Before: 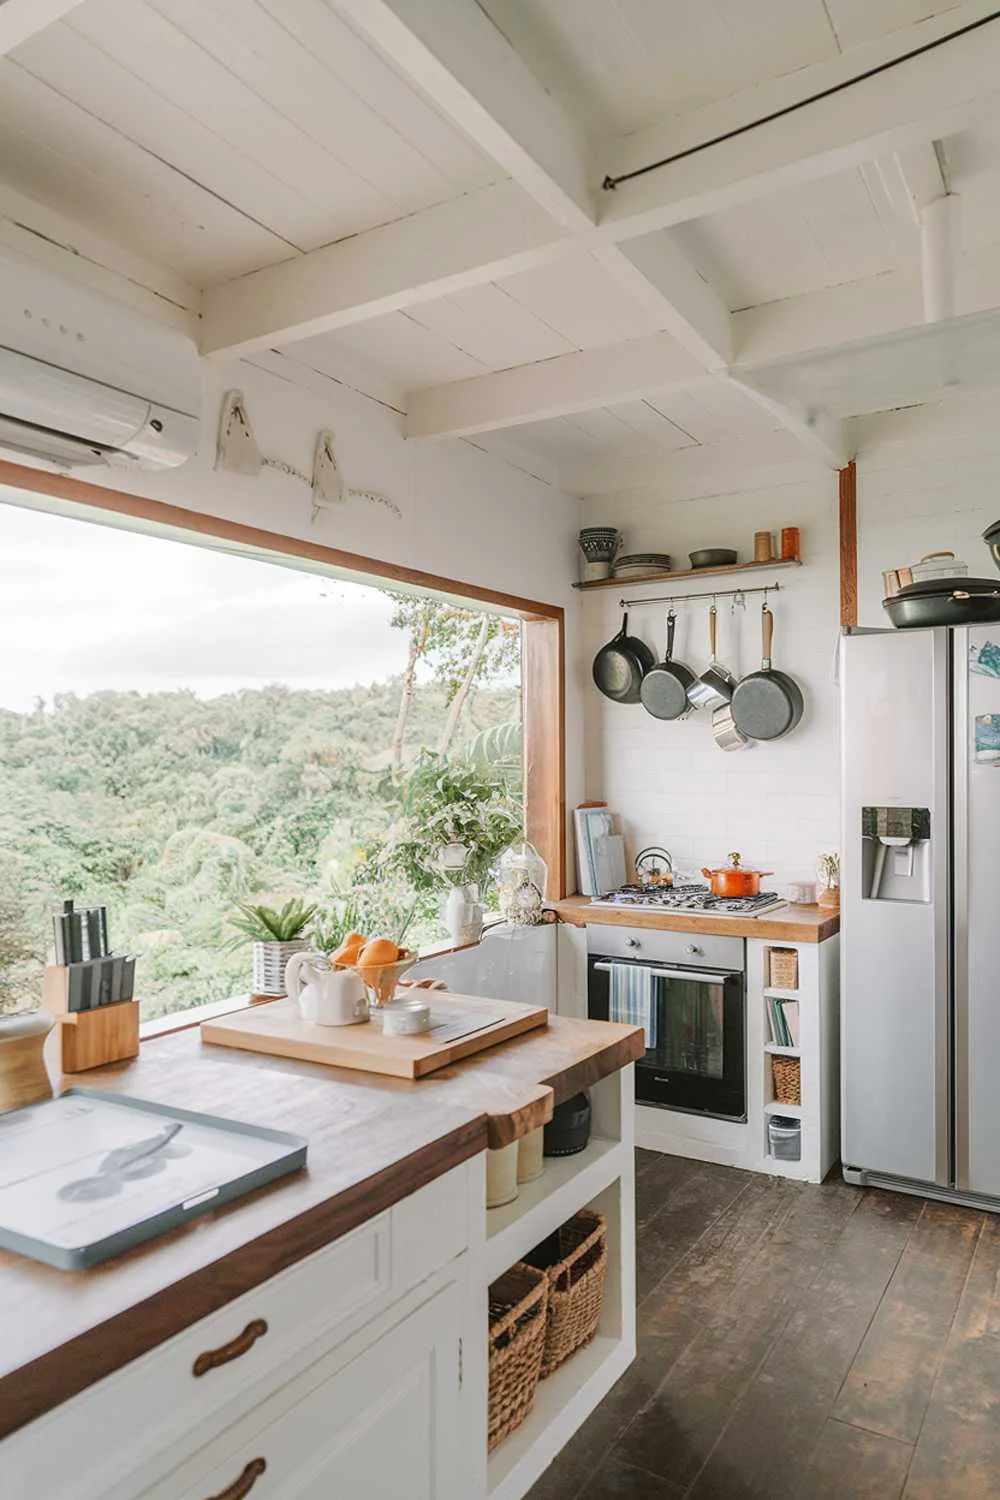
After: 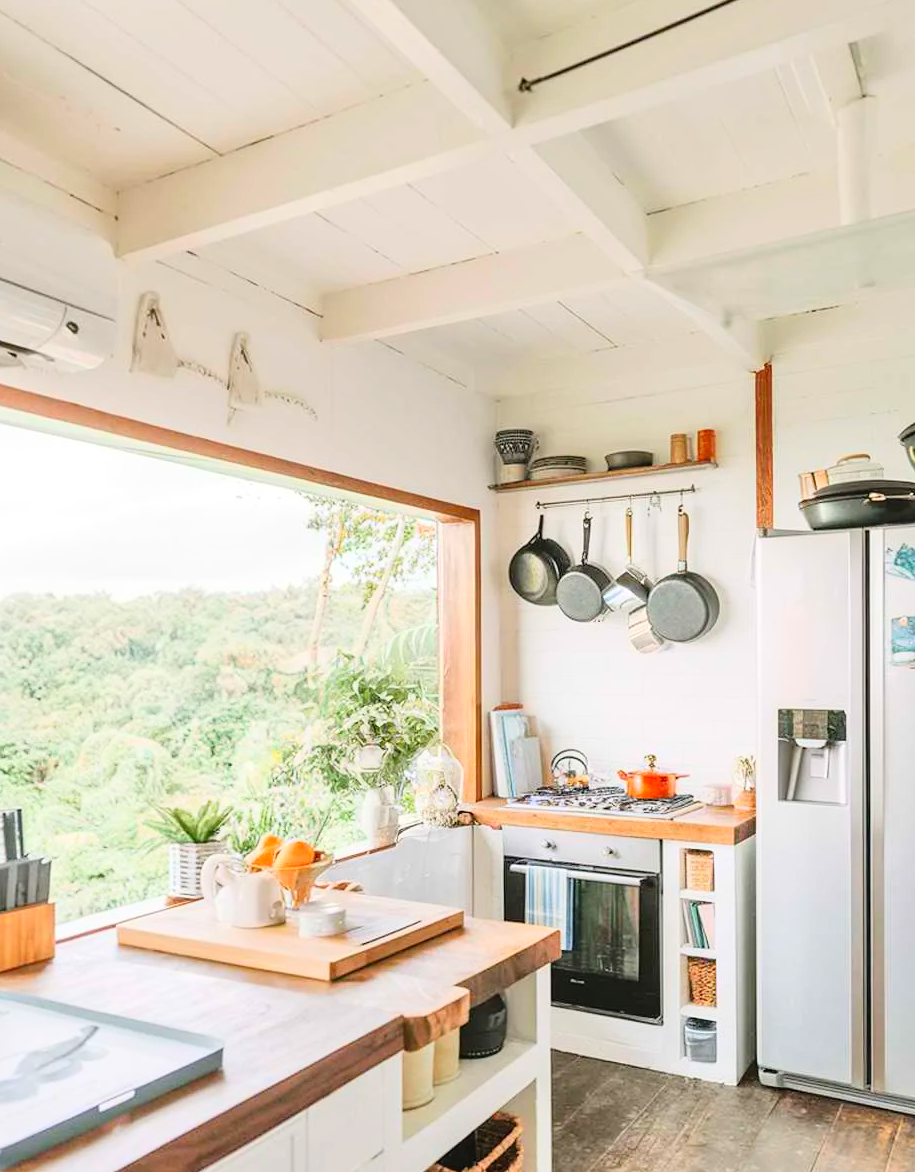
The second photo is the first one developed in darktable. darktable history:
crop: left 8.485%, top 6.572%, bottom 15.255%
exposure: black level correction 0.001, compensate highlight preservation false
contrast brightness saturation: contrast 0.243, brightness 0.263, saturation 0.384
tone equalizer: -8 EV 0.023 EV, -7 EV -0.014 EV, -6 EV 0.009 EV, -5 EV 0.026 EV, -4 EV 0.286 EV, -3 EV 0.619 EV, -2 EV 0.578 EV, -1 EV 0.19 EV, +0 EV 0.013 EV
